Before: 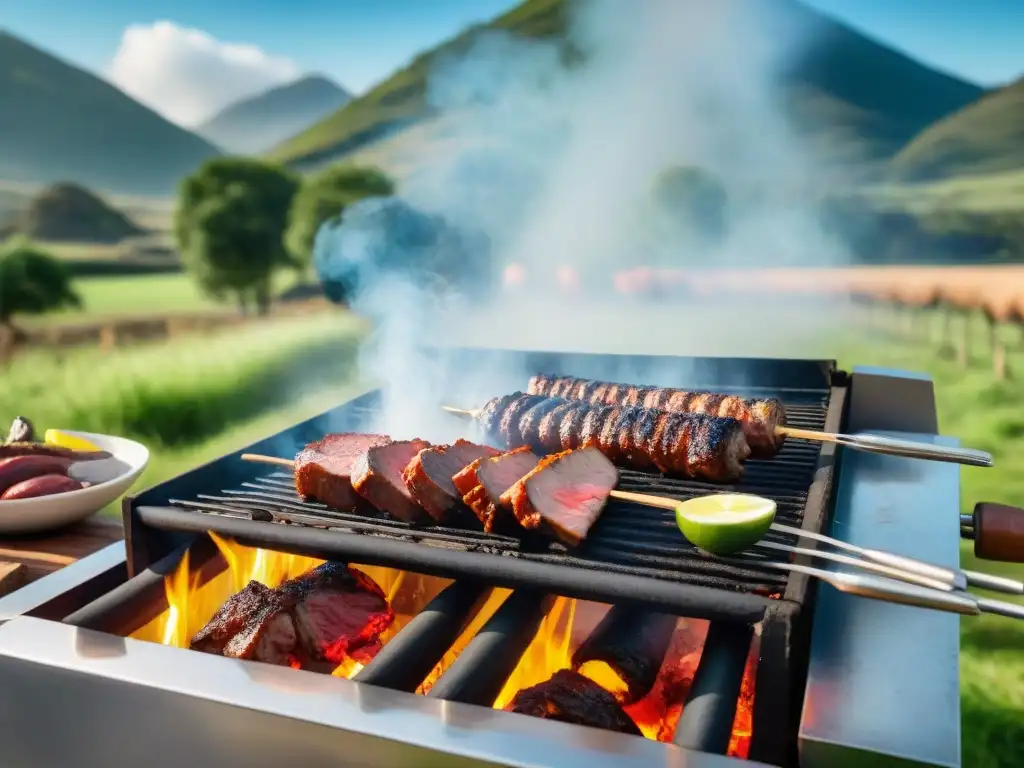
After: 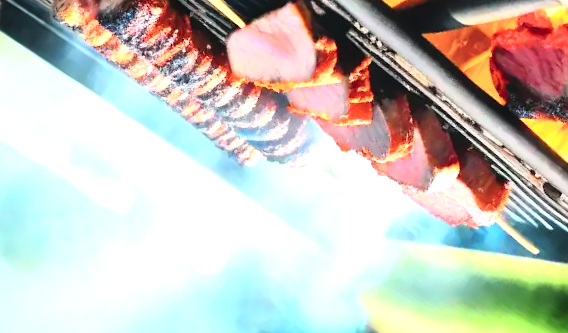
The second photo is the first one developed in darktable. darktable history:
tone curve: curves: ch0 [(0, 0) (0.035, 0.011) (0.133, 0.076) (0.285, 0.265) (0.491, 0.541) (0.617, 0.693) (0.704, 0.77) (0.794, 0.865) (0.895, 0.938) (1, 0.976)]; ch1 [(0, 0) (0.318, 0.278) (0.444, 0.427) (0.502, 0.497) (0.543, 0.547) (0.601, 0.641) (0.746, 0.764) (1, 1)]; ch2 [(0, 0) (0.316, 0.292) (0.381, 0.37) (0.423, 0.448) (0.476, 0.482) (0.502, 0.5) (0.543, 0.547) (0.587, 0.613) (0.642, 0.672) (0.704, 0.727) (0.865, 0.827) (1, 0.951)], color space Lab, independent channels, preserve colors none
tone equalizer: -8 EV -0.377 EV, -7 EV -0.354 EV, -6 EV -0.309 EV, -5 EV -0.229 EV, -3 EV 0.218 EV, -2 EV 0.356 EV, -1 EV 0.391 EV, +0 EV 0.386 EV
crop and rotate: angle 148.02°, left 9.119%, top 15.579%, right 4.581%, bottom 17.015%
exposure: black level correction -0.006, exposure 1 EV, compensate exposure bias true, compensate highlight preservation false
